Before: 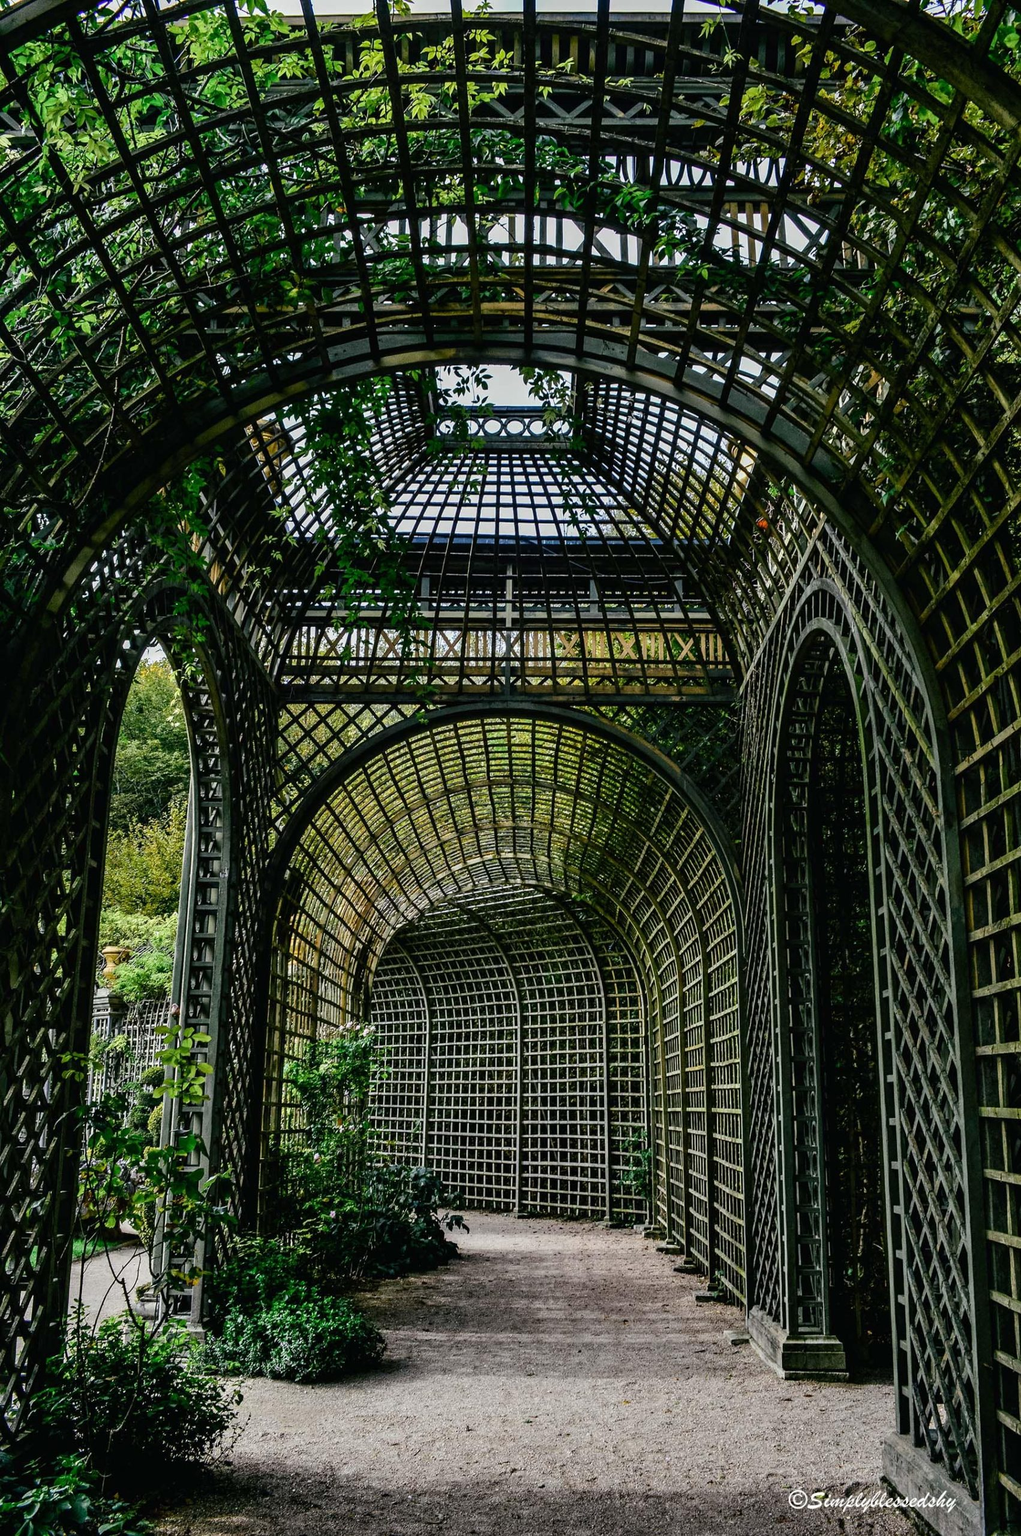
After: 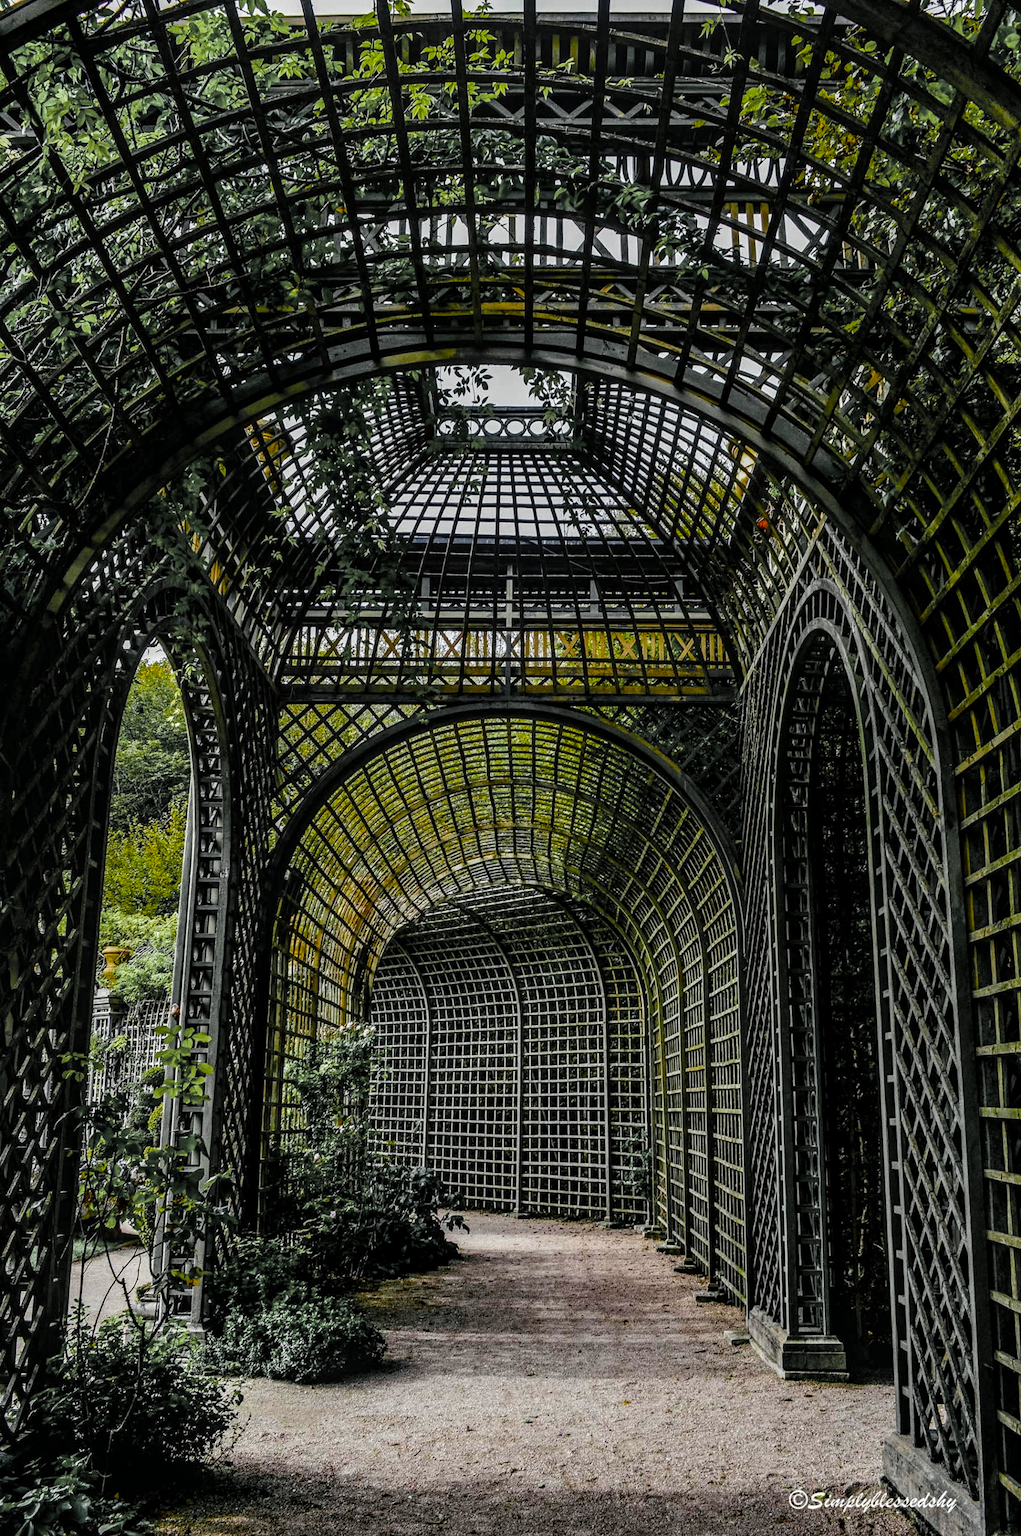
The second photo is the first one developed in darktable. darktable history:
local contrast: detail 130%
color balance rgb: linear chroma grading › global chroma 15%, perceptual saturation grading › global saturation 30%
color zones: curves: ch0 [(0.004, 0.388) (0.125, 0.392) (0.25, 0.404) (0.375, 0.5) (0.5, 0.5) (0.625, 0.5) (0.75, 0.5) (0.875, 0.5)]; ch1 [(0, 0.5) (0.125, 0.5) (0.25, 0.5) (0.375, 0.124) (0.524, 0.124) (0.645, 0.128) (0.789, 0.132) (0.914, 0.096) (0.998, 0.068)]
